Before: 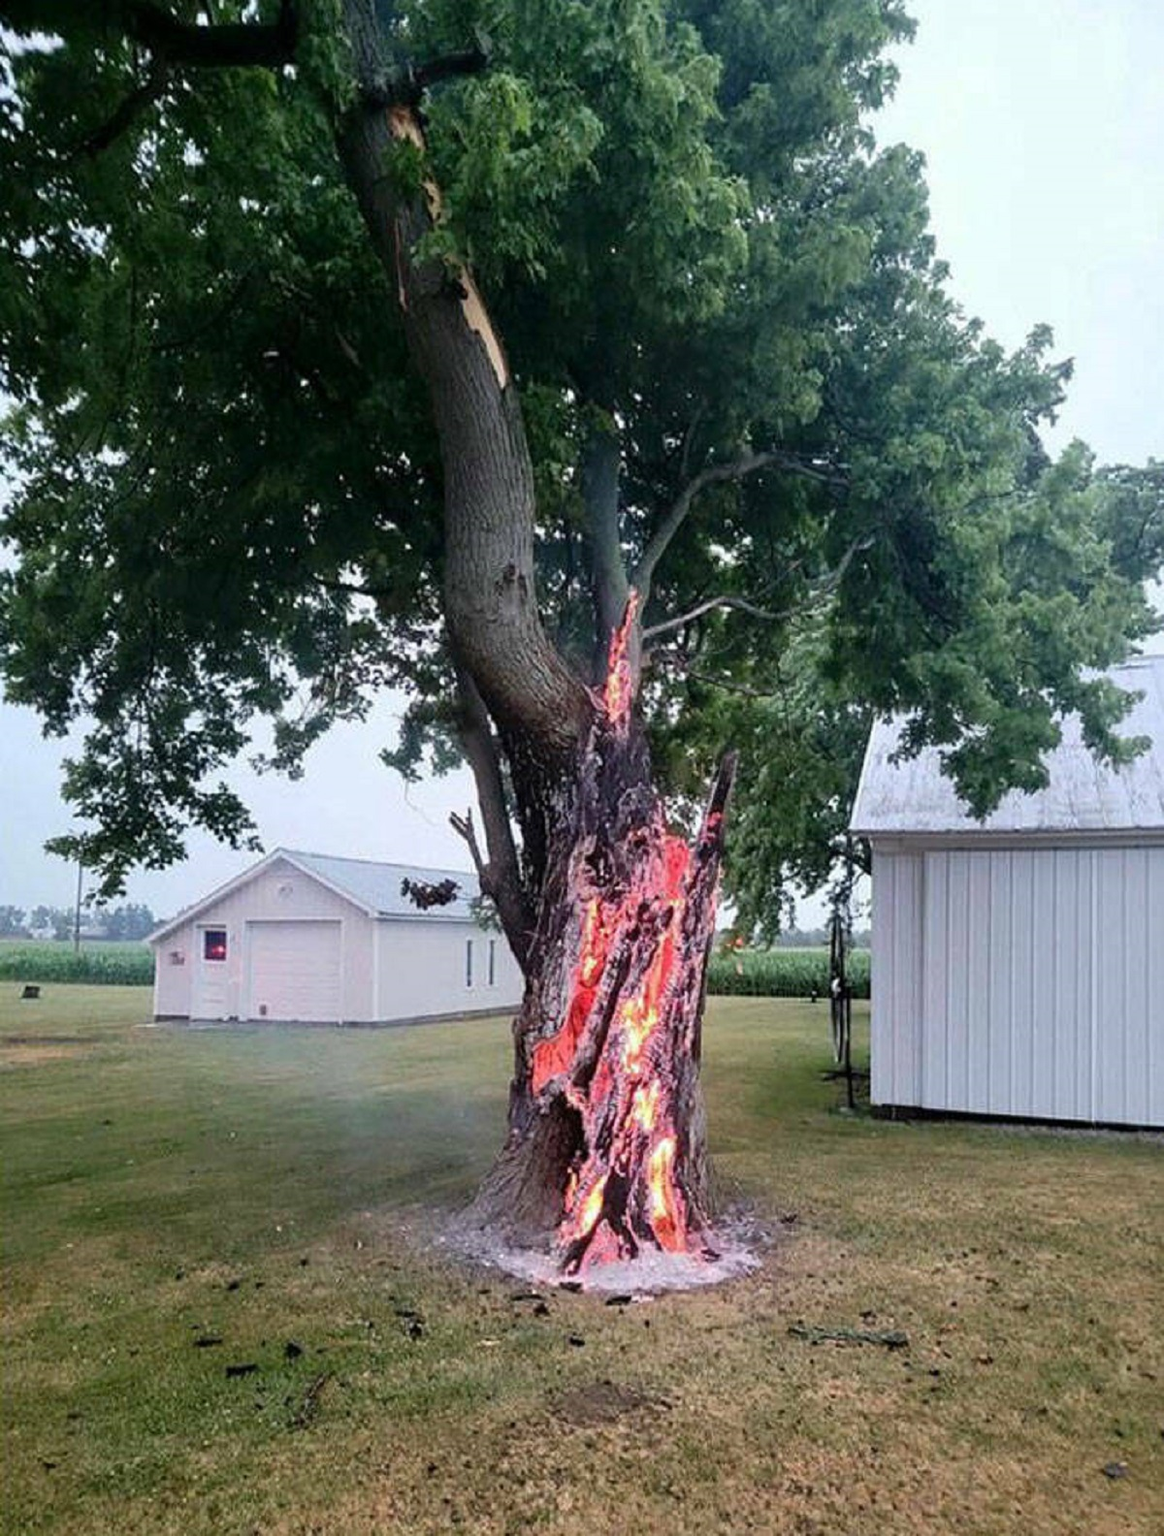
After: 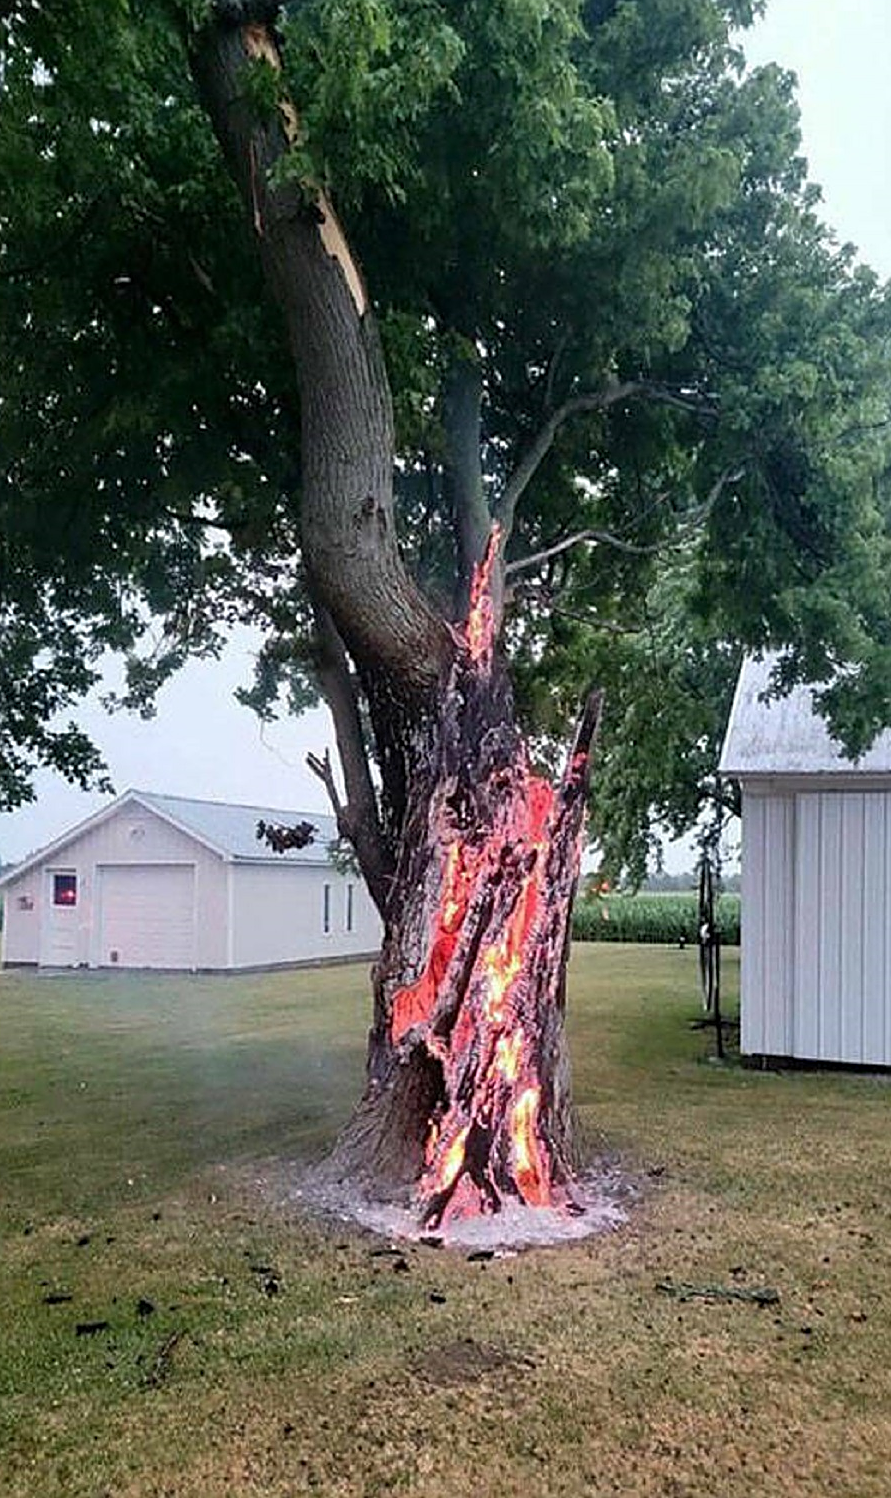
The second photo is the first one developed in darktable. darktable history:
crop and rotate: left 13.136%, top 5.414%, right 12.531%
sharpen: on, module defaults
